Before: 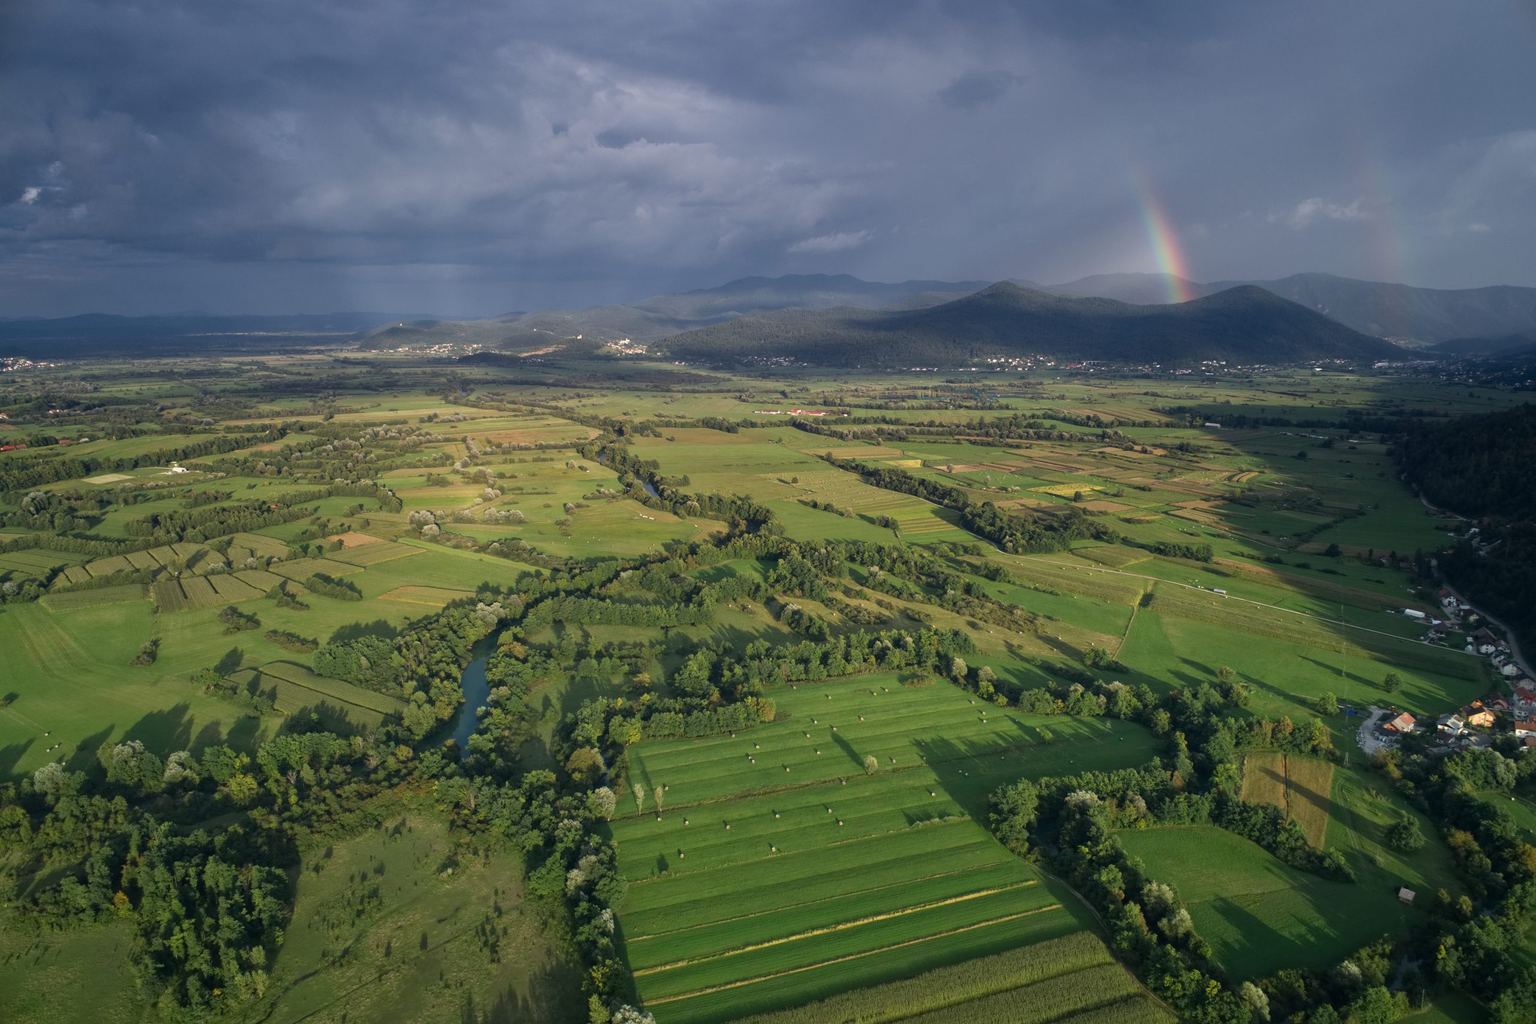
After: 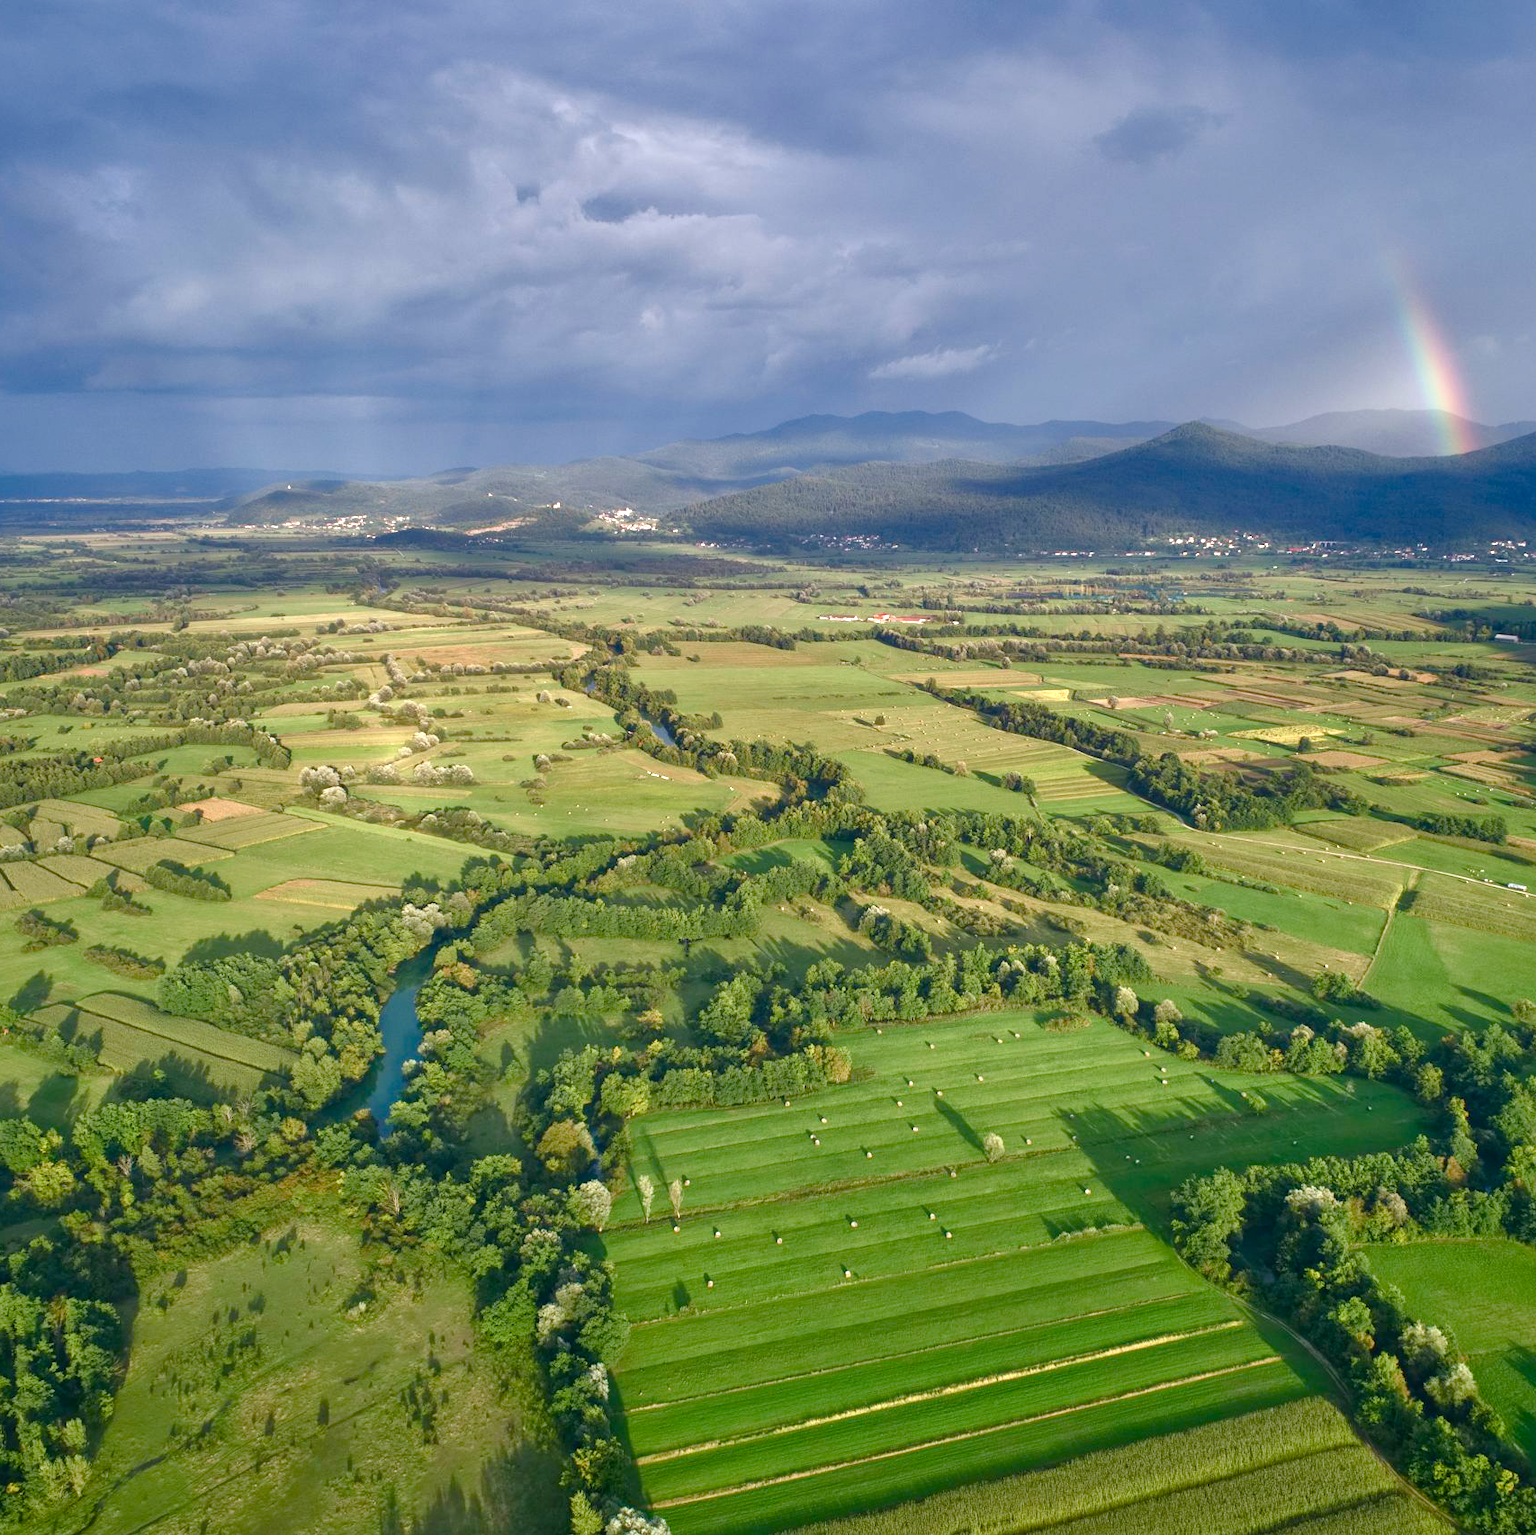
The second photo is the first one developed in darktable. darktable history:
shadows and highlights: low approximation 0.01, soften with gaussian
color balance rgb: linear chroma grading › shadows 15.89%, perceptual saturation grading › global saturation 25.826%, perceptual saturation grading › highlights -50.513%, perceptual saturation grading › shadows 31.142%, global vibrance 20%
crop and rotate: left 13.59%, right 19.723%
exposure: black level correction 0, exposure 0.897 EV, compensate exposure bias true, compensate highlight preservation false
